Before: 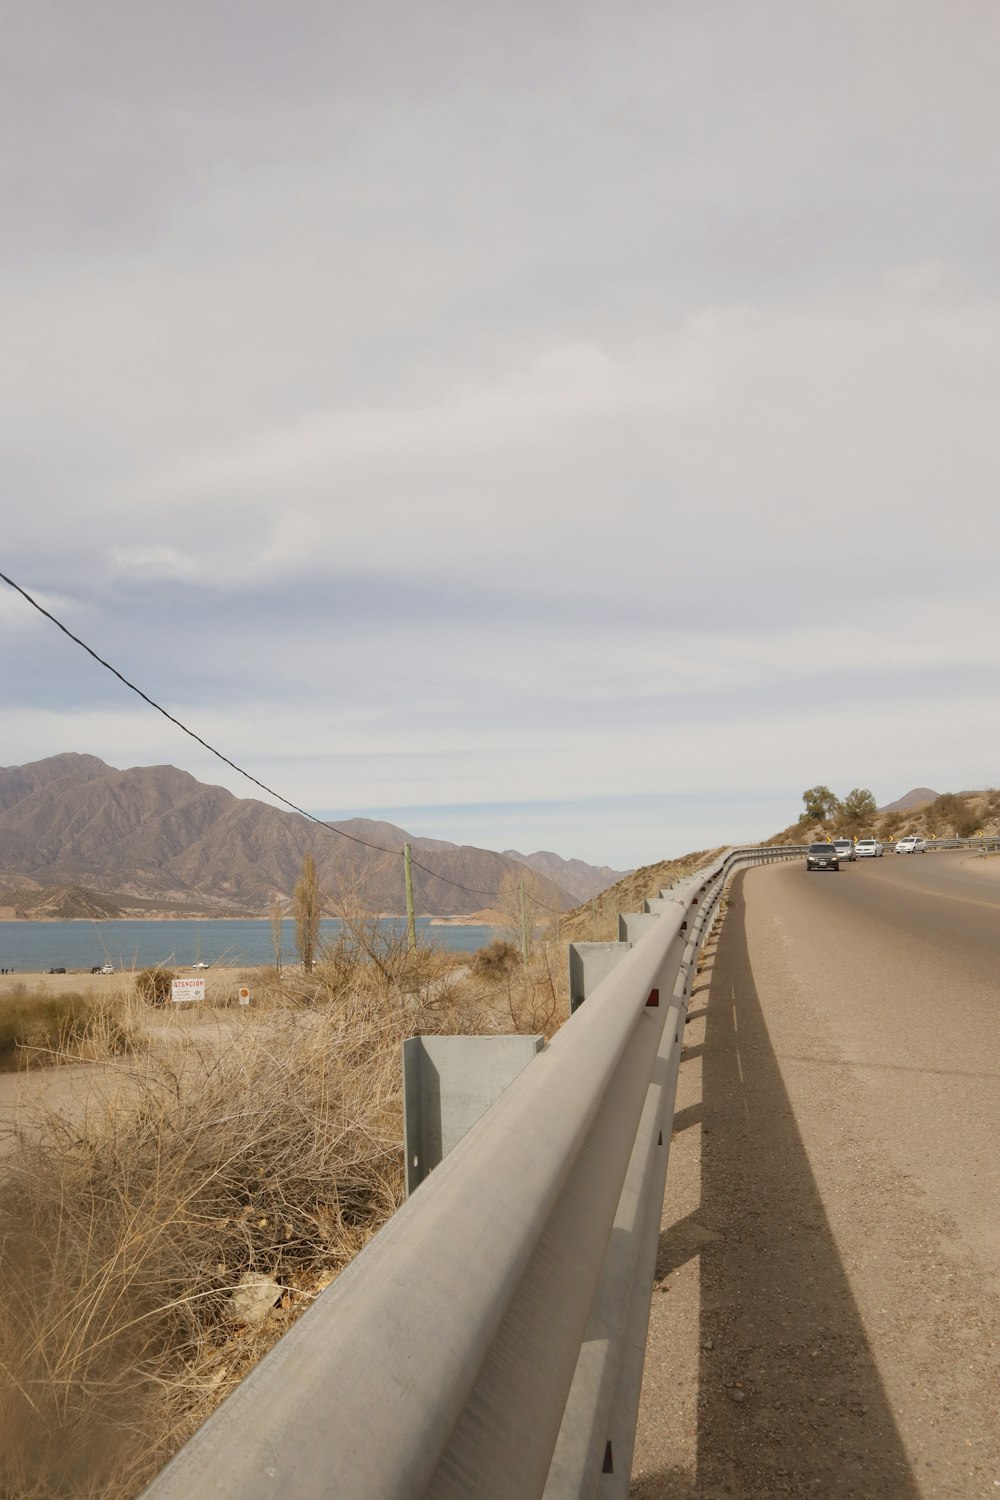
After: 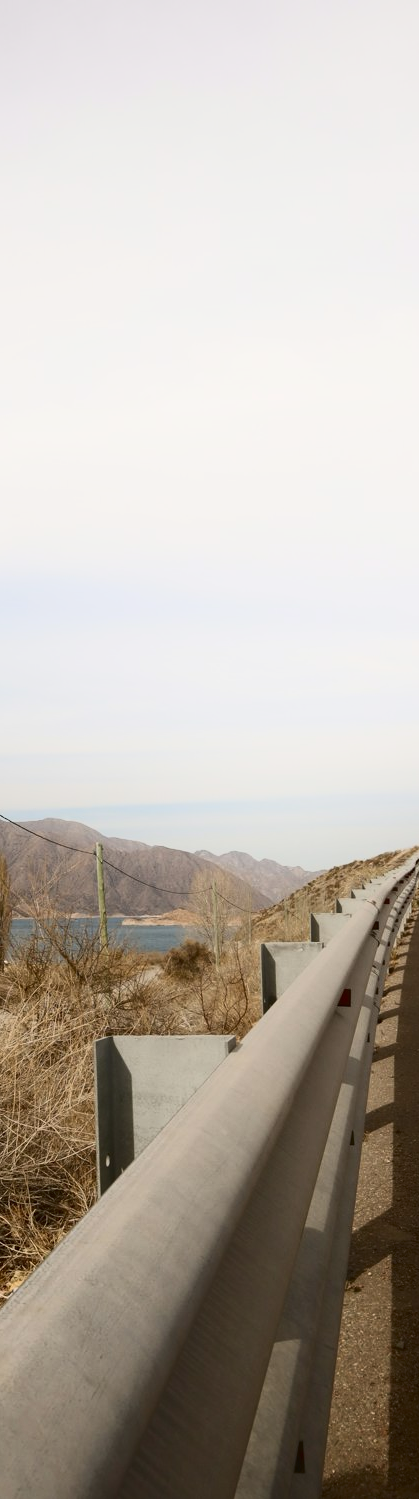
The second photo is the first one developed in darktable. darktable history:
shadows and highlights: shadows -54.87, highlights 87.15, soften with gaussian
crop: left 30.856%, right 27.214%
tone curve: curves: ch0 [(0, 0) (0.003, 0.006) (0.011, 0.011) (0.025, 0.02) (0.044, 0.032) (0.069, 0.035) (0.1, 0.046) (0.136, 0.063) (0.177, 0.089) (0.224, 0.12) (0.277, 0.16) (0.335, 0.206) (0.399, 0.268) (0.468, 0.359) (0.543, 0.466) (0.623, 0.582) (0.709, 0.722) (0.801, 0.808) (0.898, 0.886) (1, 1)], color space Lab, independent channels, preserve colors none
exposure: compensate highlight preservation false
